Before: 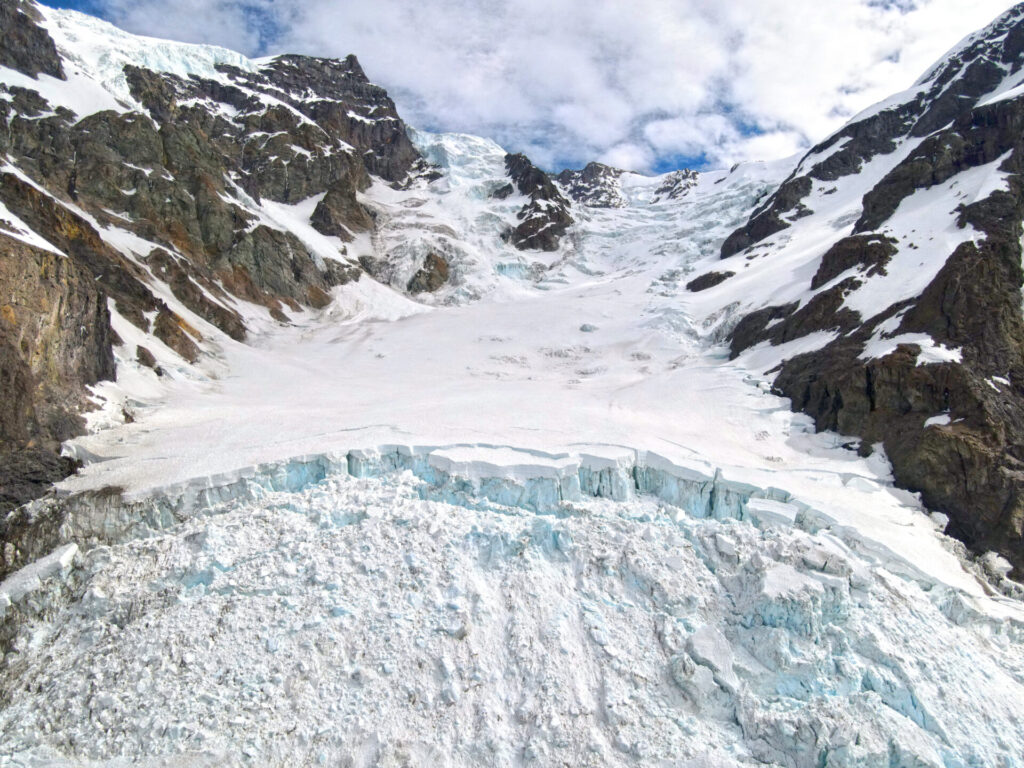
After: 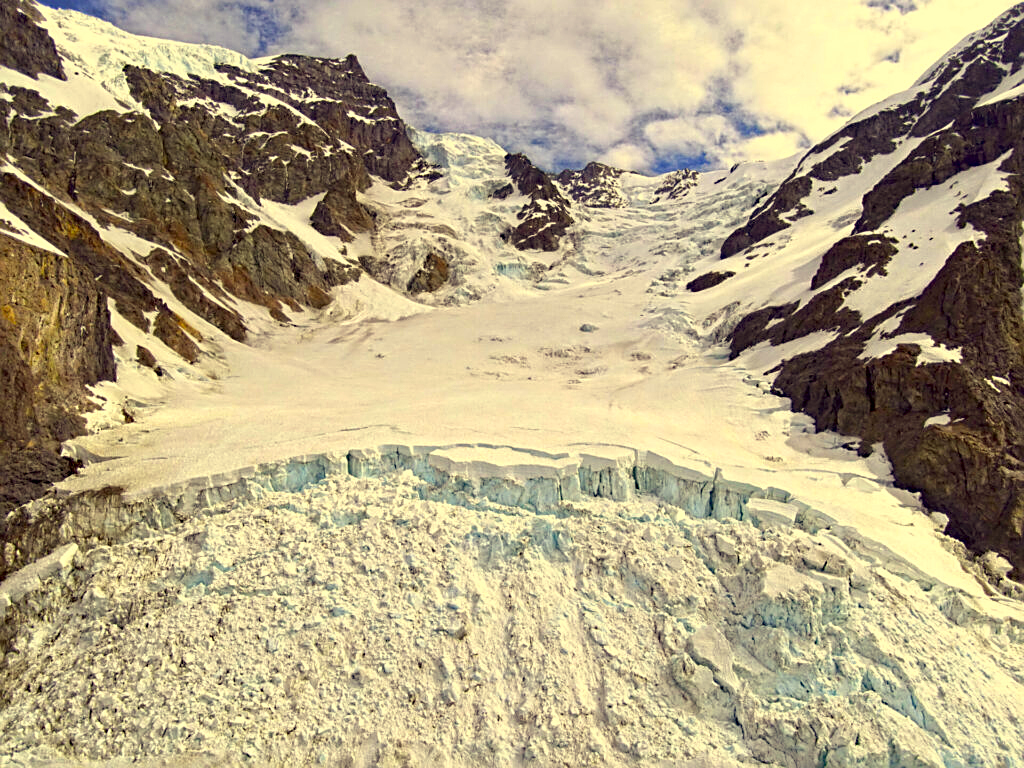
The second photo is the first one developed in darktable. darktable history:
white balance: red 0.976, blue 1.04
color correction: highlights a* -0.482, highlights b* 40, shadows a* 9.8, shadows b* -0.161
haze removal: strength 0.4, distance 0.22, compatibility mode true, adaptive false
sharpen: on, module defaults
